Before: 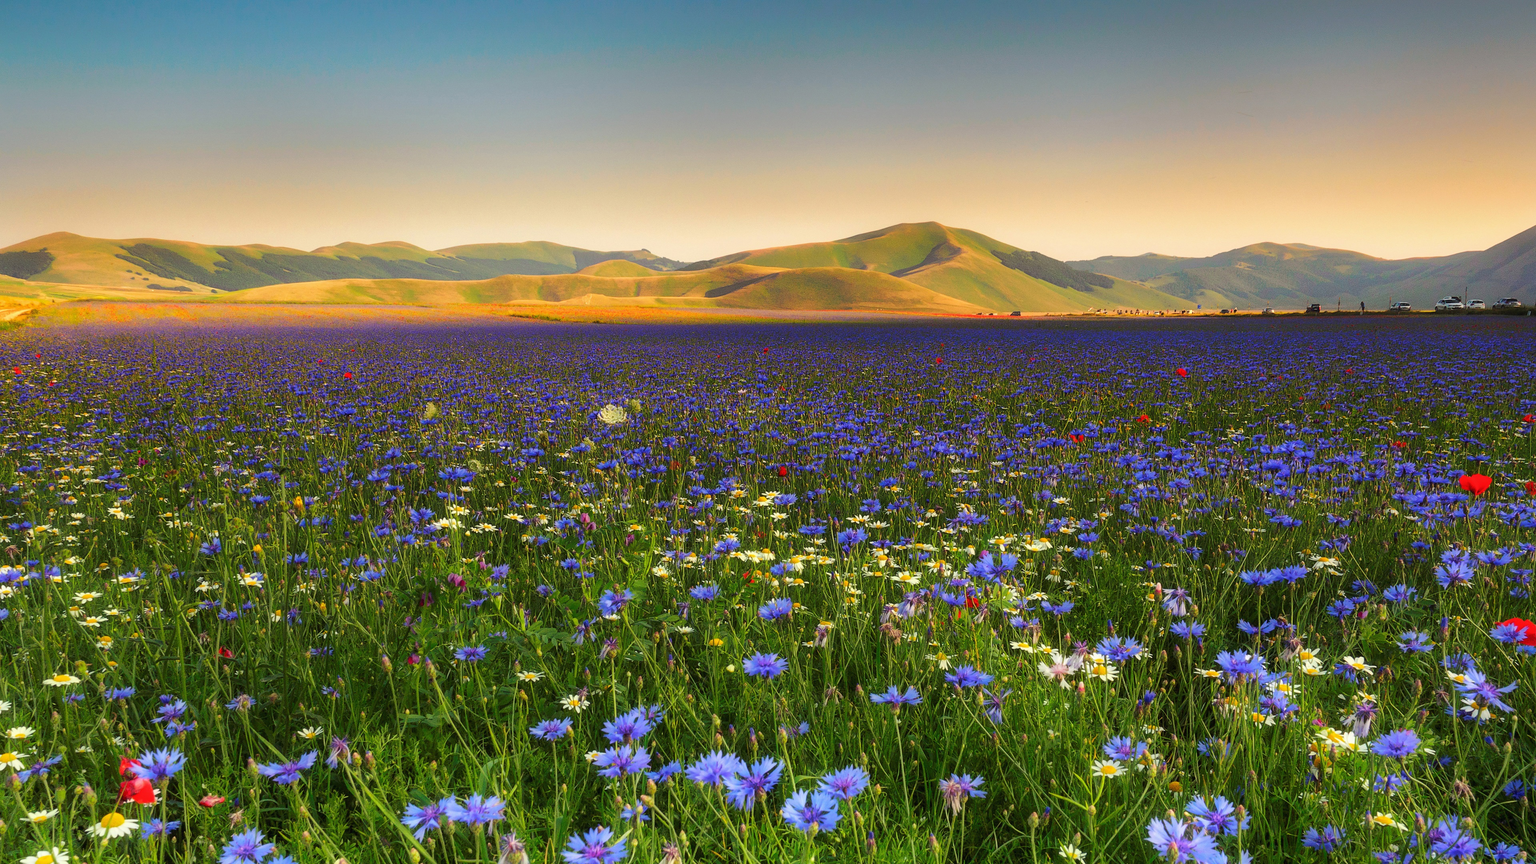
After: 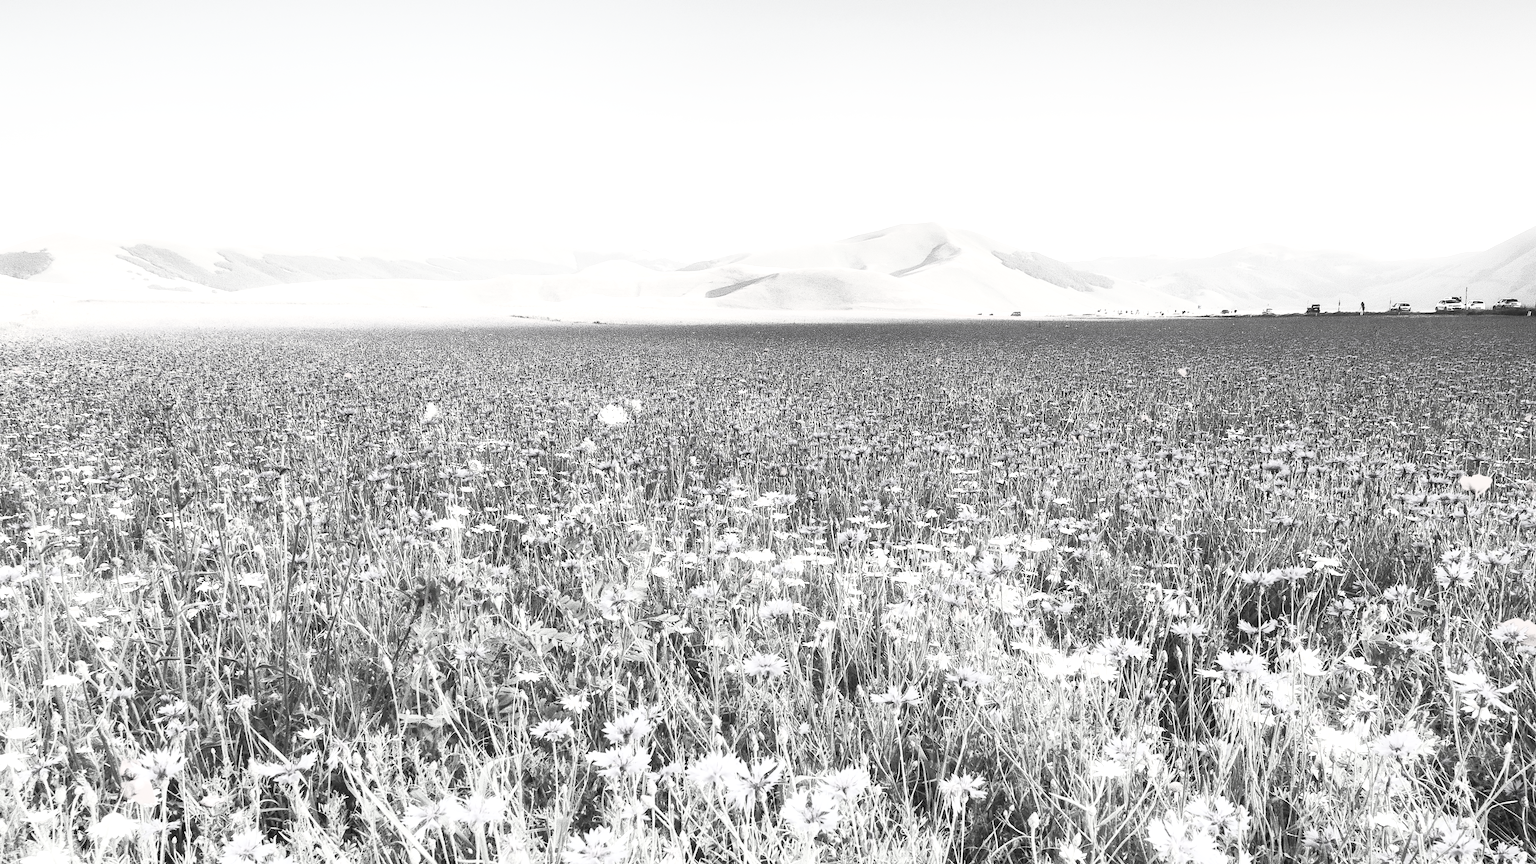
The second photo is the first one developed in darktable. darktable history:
exposure: black level correction 0, exposure 1.474 EV, compensate highlight preservation false
contrast brightness saturation: contrast 0.528, brightness 0.46, saturation -0.984
